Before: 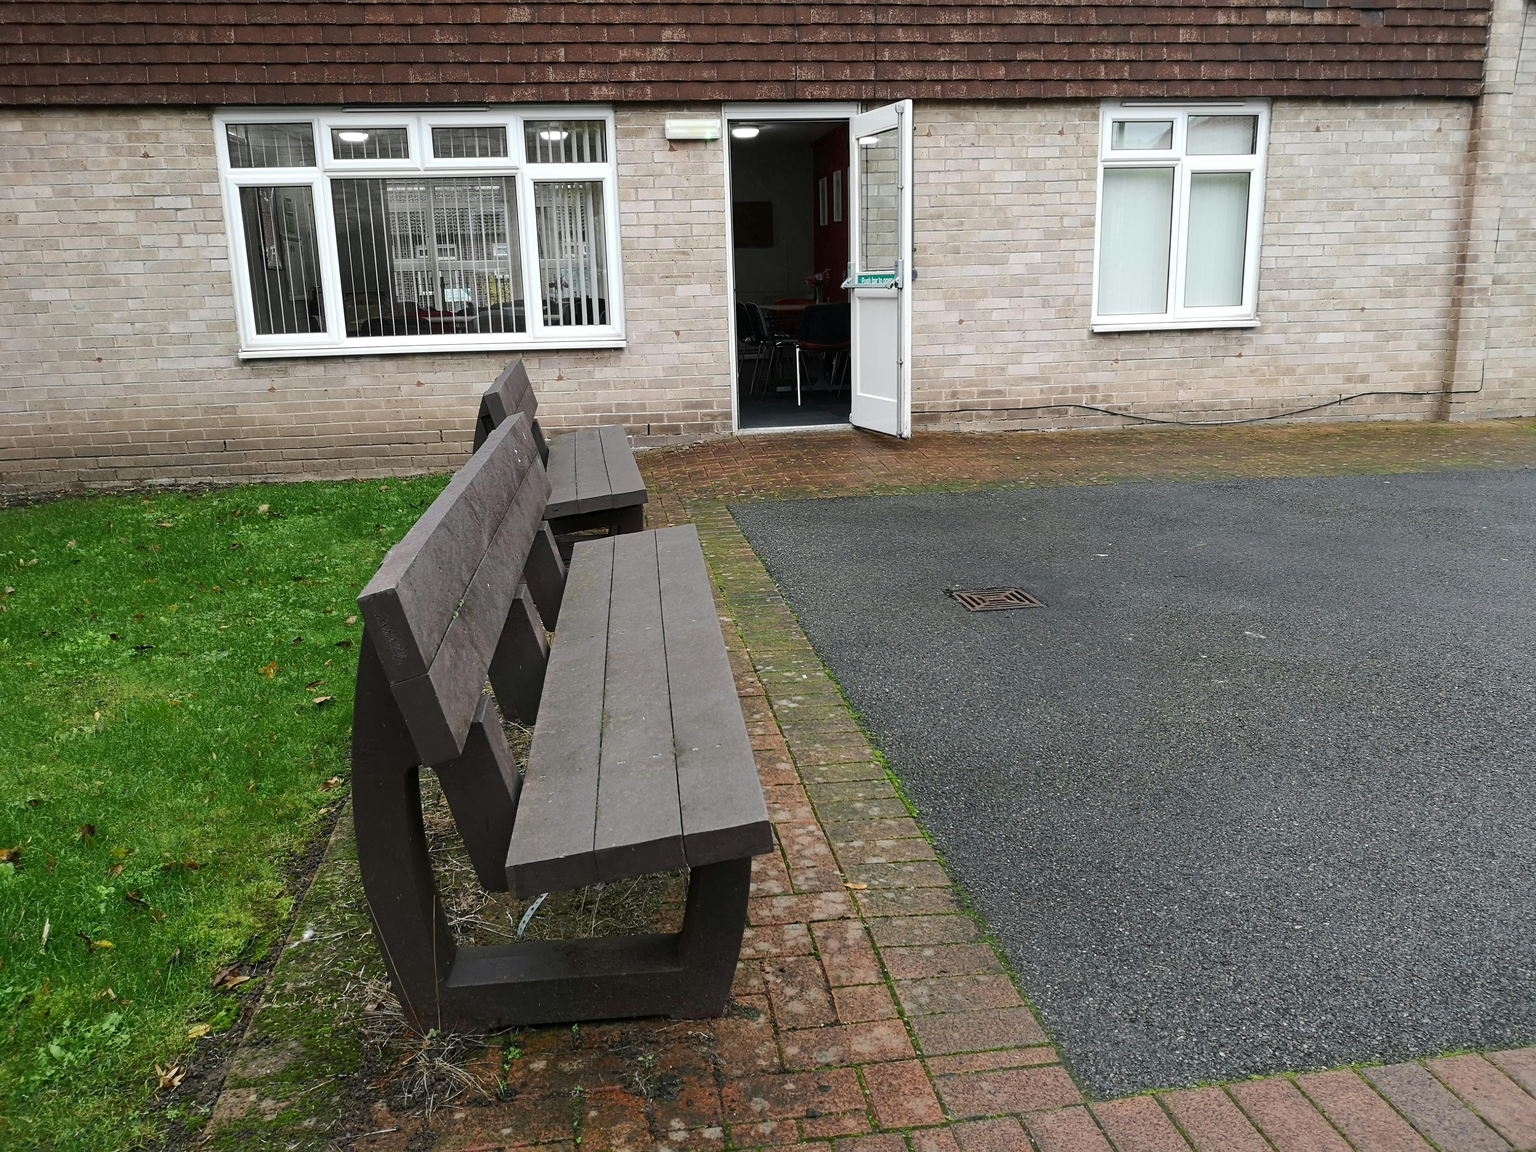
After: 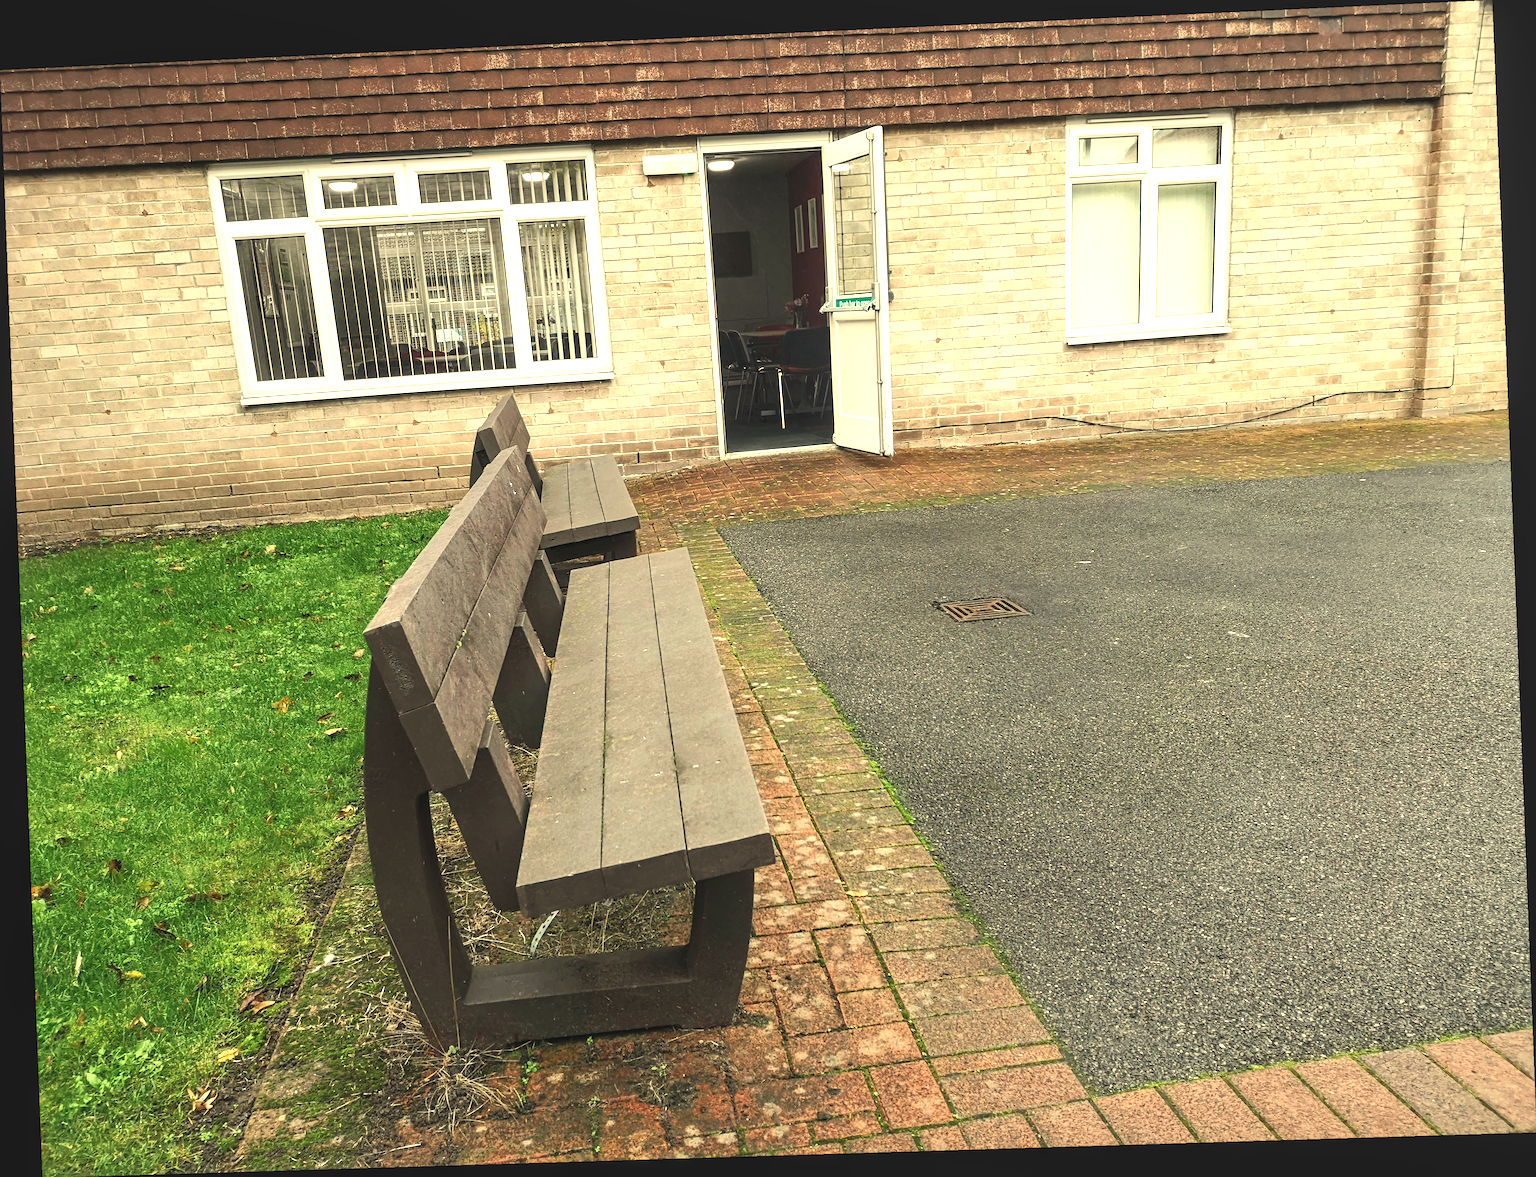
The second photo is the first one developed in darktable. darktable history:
exposure: black level correction -0.005, exposure 1 EV, compensate highlight preservation false
rotate and perspective: rotation -2.22°, lens shift (horizontal) -0.022, automatic cropping off
local contrast: on, module defaults
white balance: red 1.08, blue 0.791
